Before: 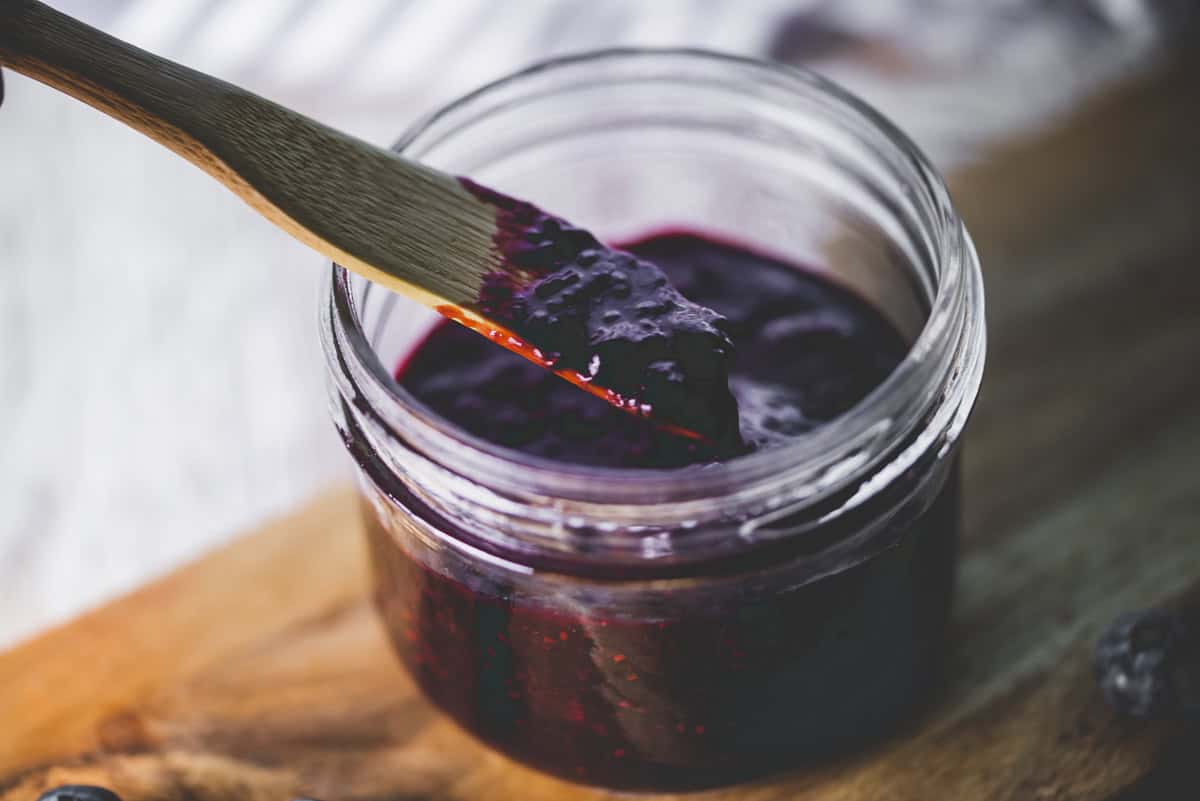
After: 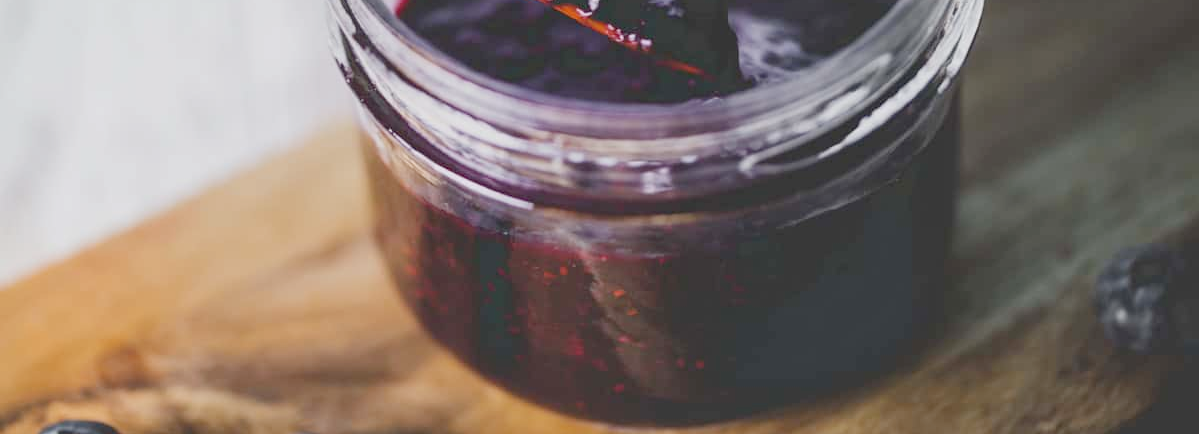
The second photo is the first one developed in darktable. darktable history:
filmic rgb: middle gray luminance 18.43%, black relative exposure -10.52 EV, white relative exposure 3.41 EV, target black luminance 0%, hardness 6.02, latitude 98.44%, contrast 0.846, shadows ↔ highlights balance 0.366%, add noise in highlights 0, preserve chrominance no, color science v3 (2019), use custom middle-gray values true, contrast in highlights soft
crop and rotate: top 45.813%, right 0.025%
exposure: black level correction 0, exposure 0.499 EV, compensate highlight preservation false
